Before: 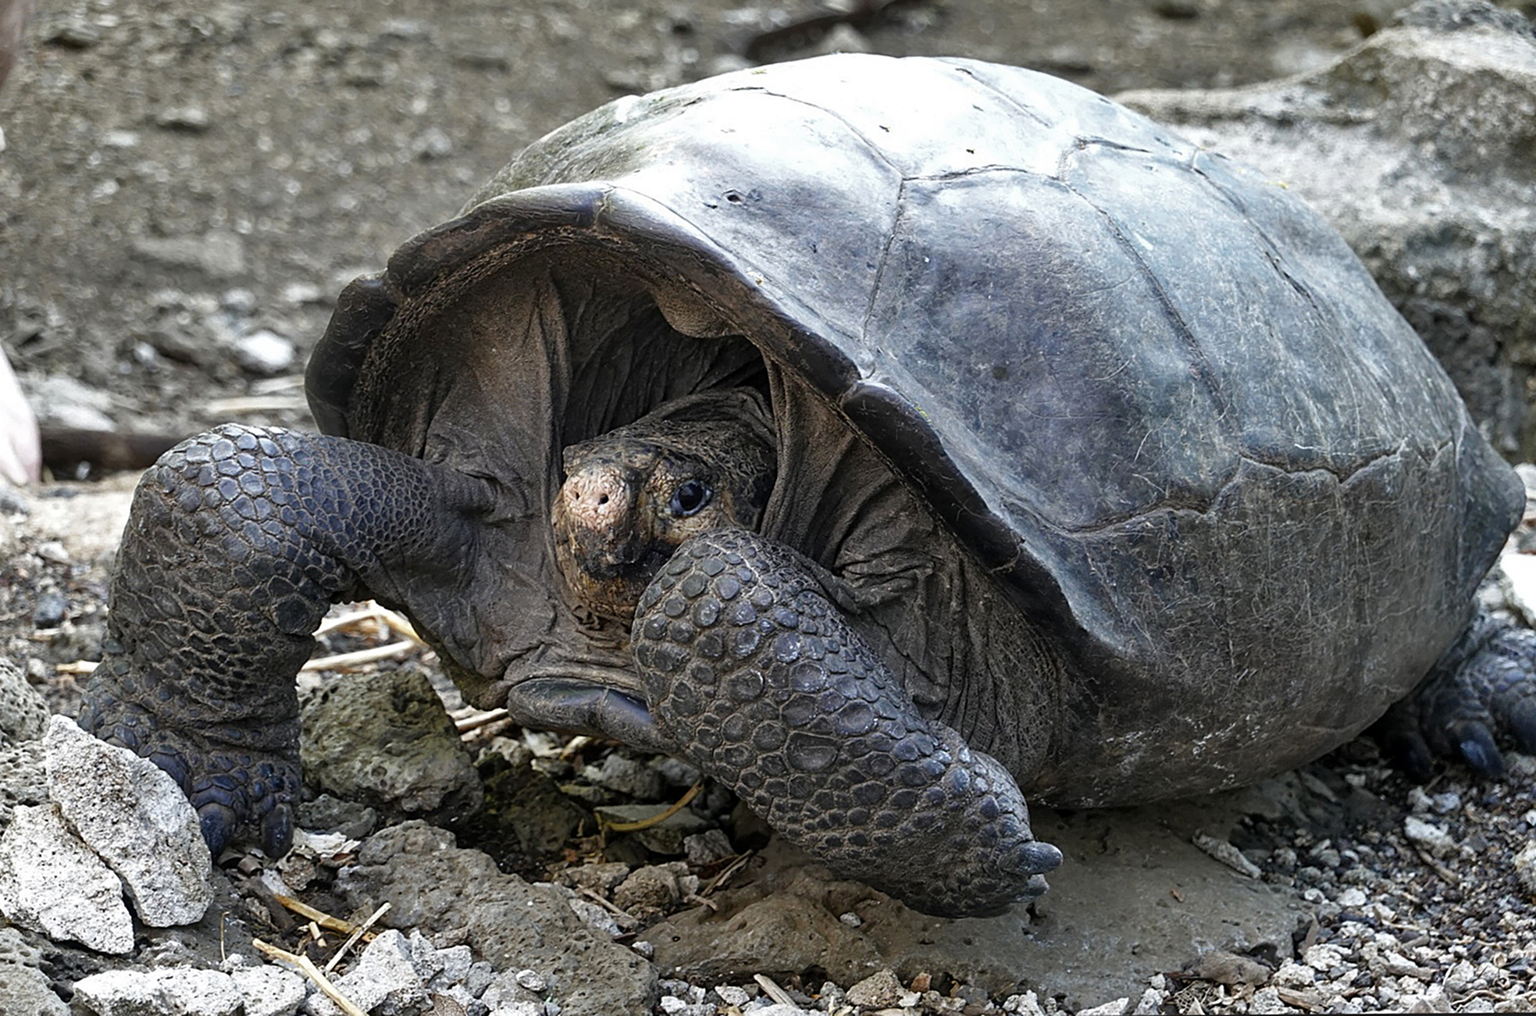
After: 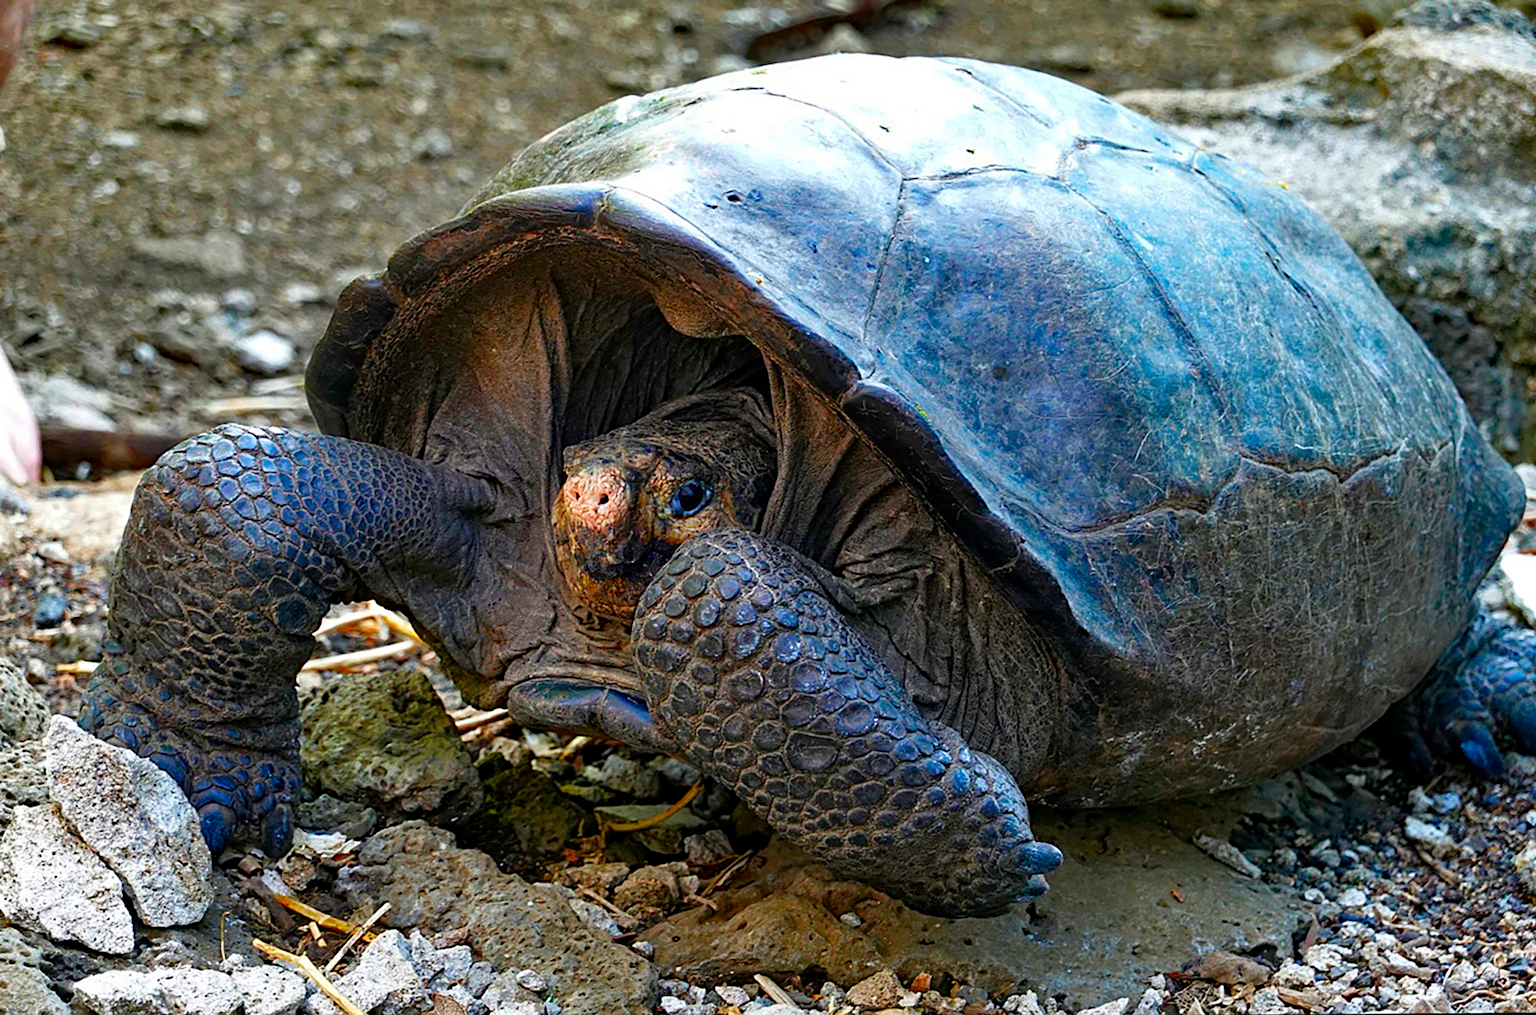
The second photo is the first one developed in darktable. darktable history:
haze removal: strength 0.29, distance 0.25, compatibility mode true, adaptive false
color correction: saturation 2.15
